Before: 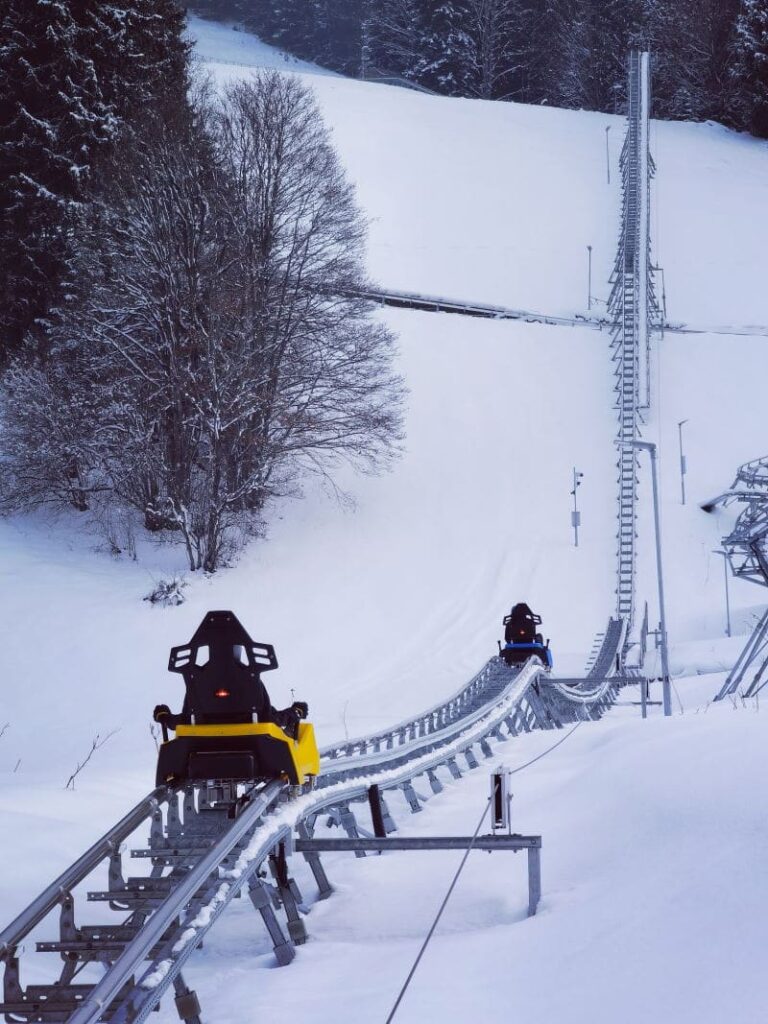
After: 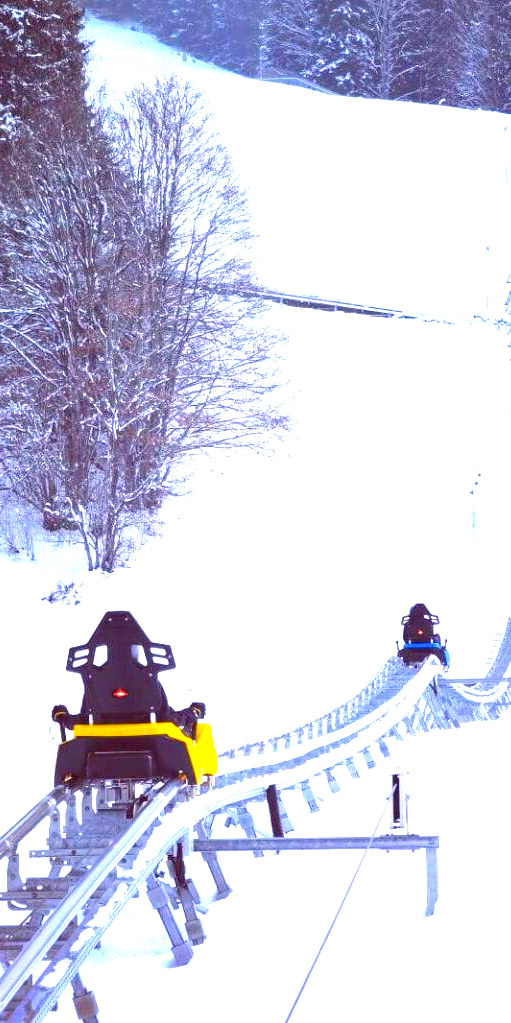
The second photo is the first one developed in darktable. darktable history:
color balance rgb: perceptual saturation grading › global saturation 25%, perceptual brilliance grading › mid-tones 10%, perceptual brilliance grading › shadows 15%, global vibrance 20%
exposure: black level correction 0, exposure 1.9 EV, compensate highlight preservation false
crop and rotate: left 13.409%, right 19.924%
